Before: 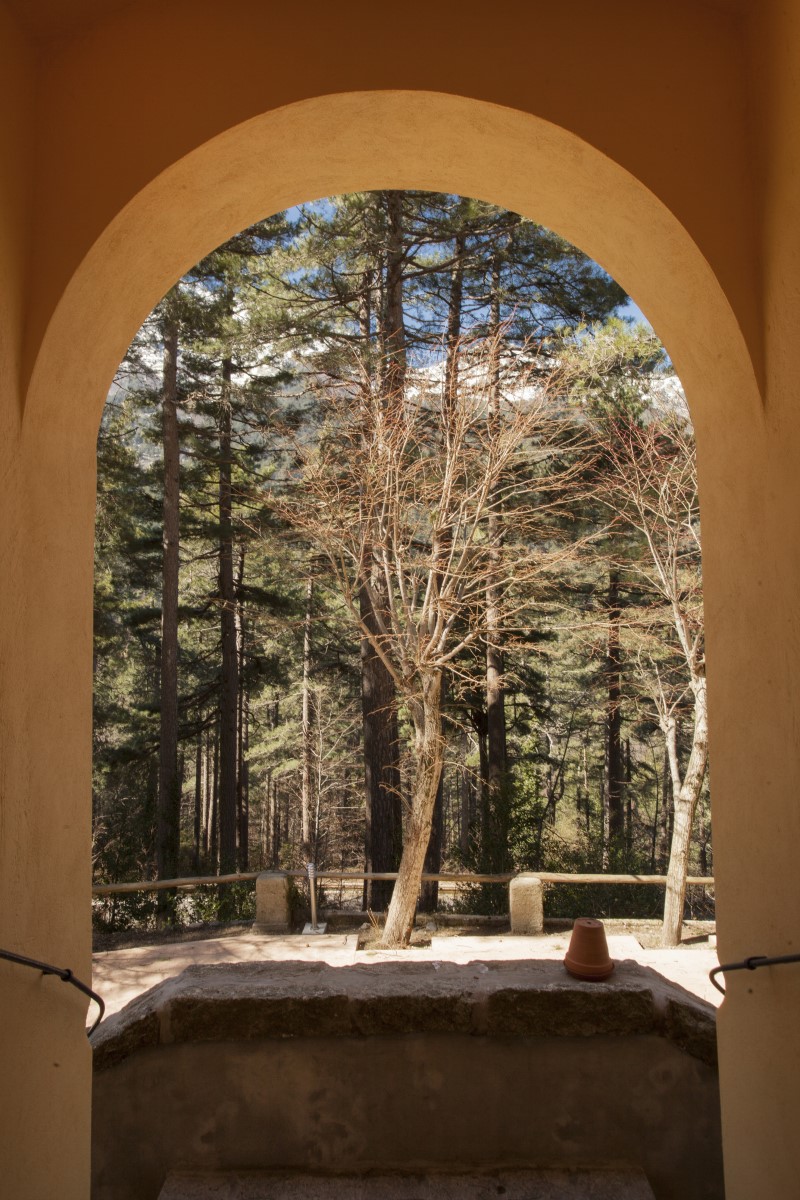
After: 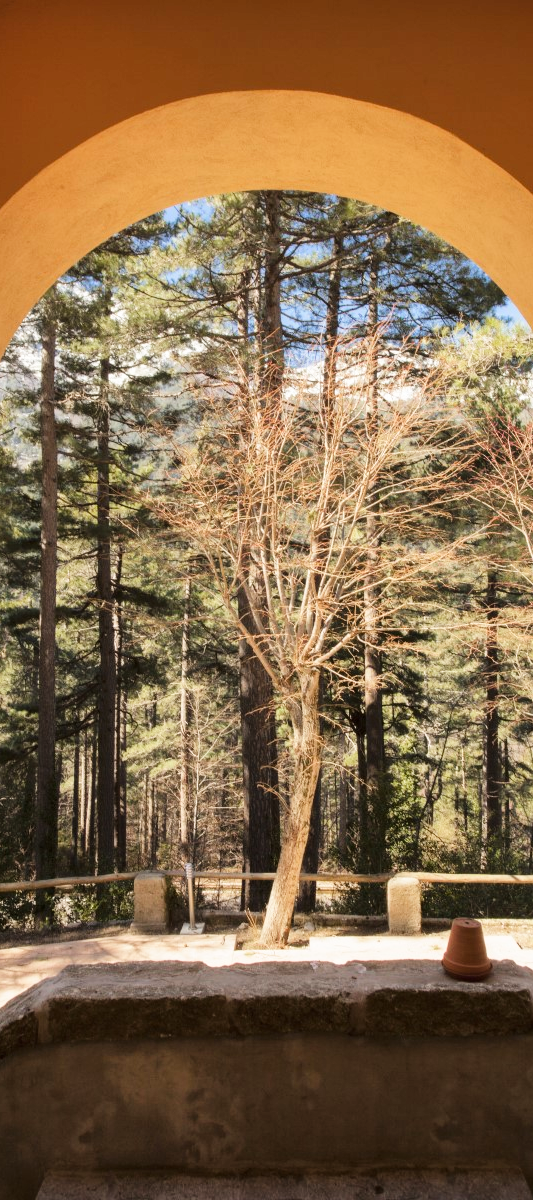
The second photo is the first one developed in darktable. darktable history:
crop and rotate: left 15.287%, right 18.015%
tone curve: curves: ch0 [(0, 0) (0.003, 0.005) (0.011, 0.011) (0.025, 0.022) (0.044, 0.038) (0.069, 0.062) (0.1, 0.091) (0.136, 0.128) (0.177, 0.183) (0.224, 0.246) (0.277, 0.325) (0.335, 0.403) (0.399, 0.473) (0.468, 0.557) (0.543, 0.638) (0.623, 0.709) (0.709, 0.782) (0.801, 0.847) (0.898, 0.923) (1, 1)], color space Lab, linked channels, preserve colors none
base curve: curves: ch0 [(0, 0) (0.666, 0.806) (1, 1)], preserve colors none
